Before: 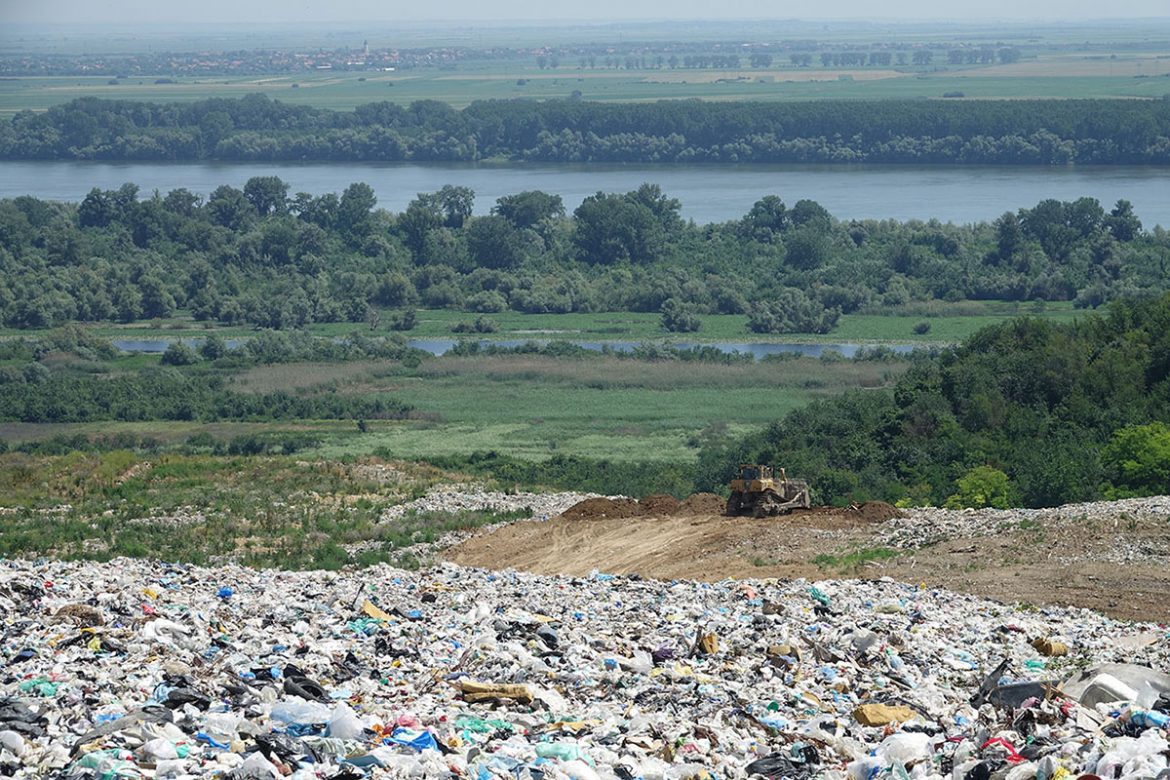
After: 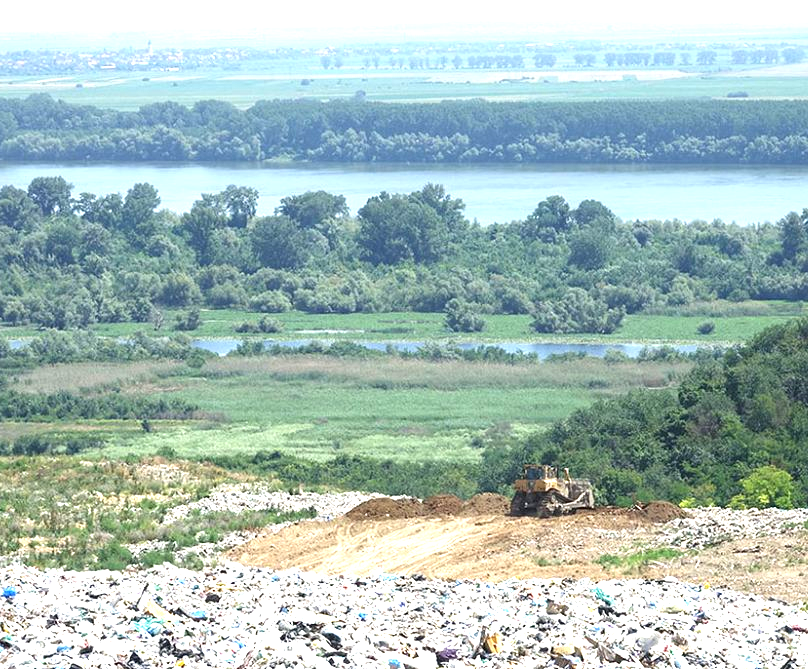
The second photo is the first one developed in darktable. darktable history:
crop: left 18.488%, right 12.41%, bottom 14.211%
exposure: black level correction 0, exposure 1.465 EV, compensate highlight preservation false
